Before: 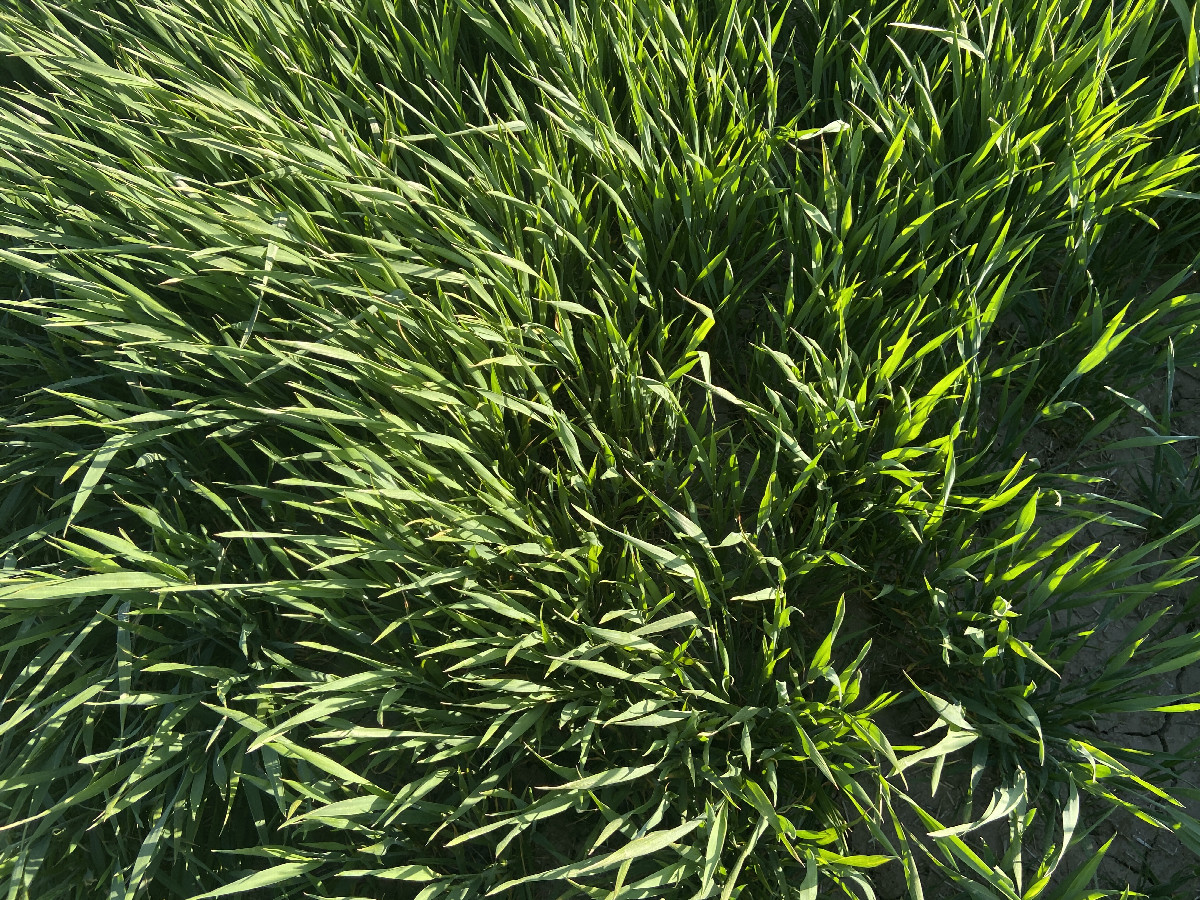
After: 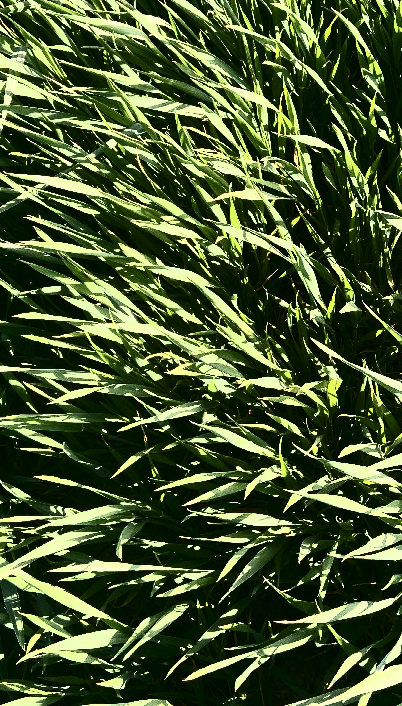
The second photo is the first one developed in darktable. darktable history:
contrast brightness saturation: contrast 0.93, brightness 0.2
crop and rotate: left 21.77%, top 18.528%, right 44.676%, bottom 2.997%
